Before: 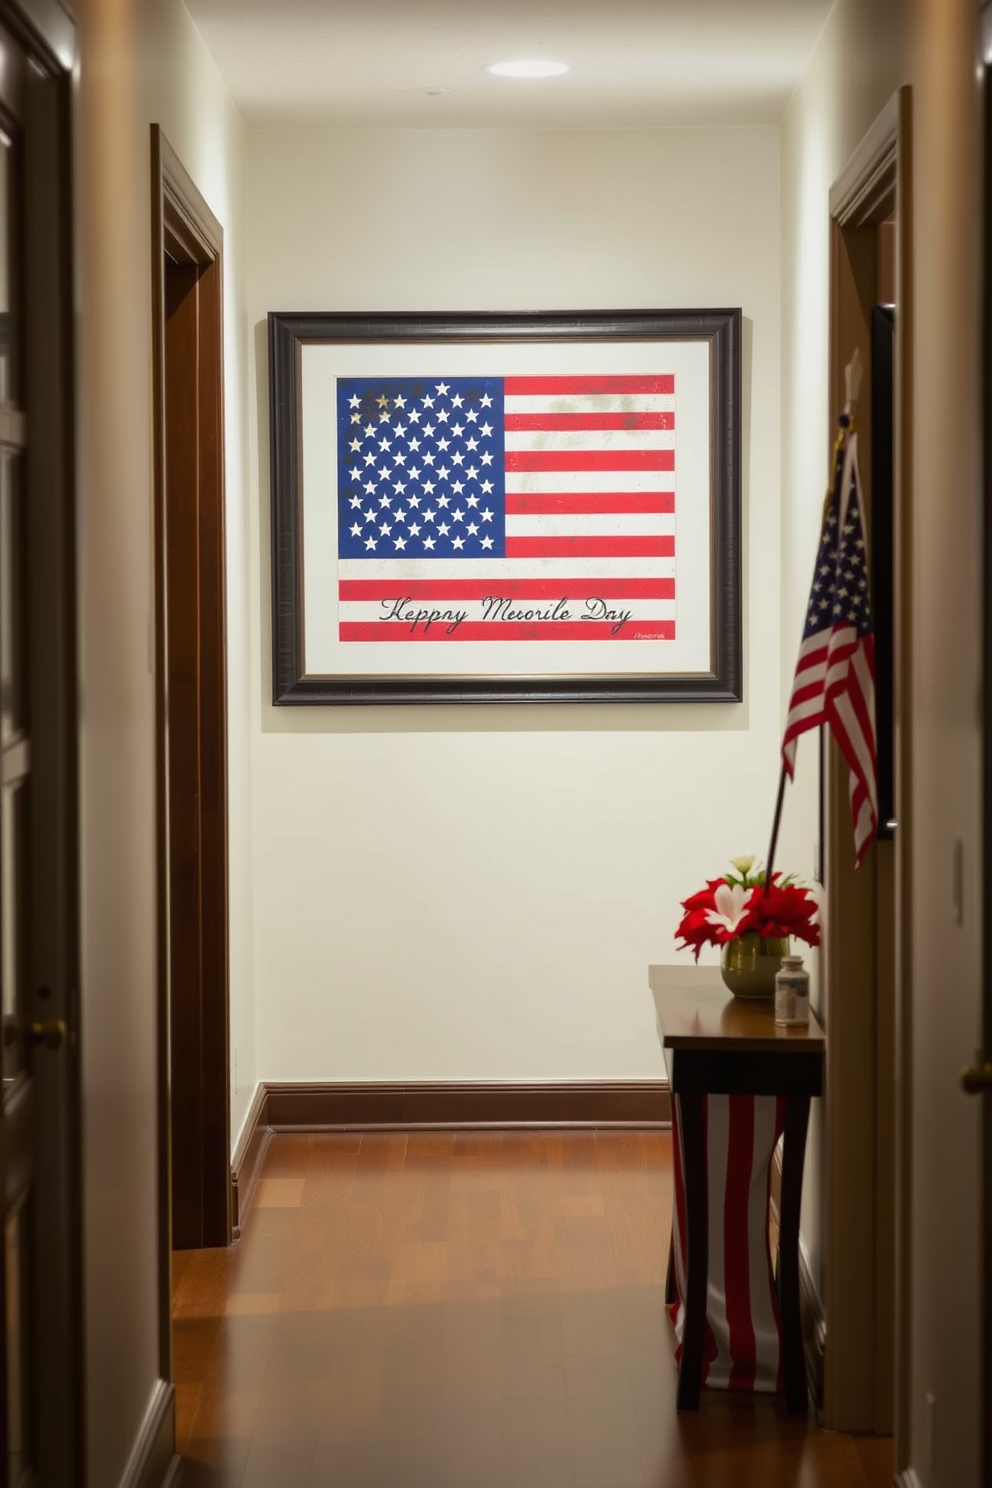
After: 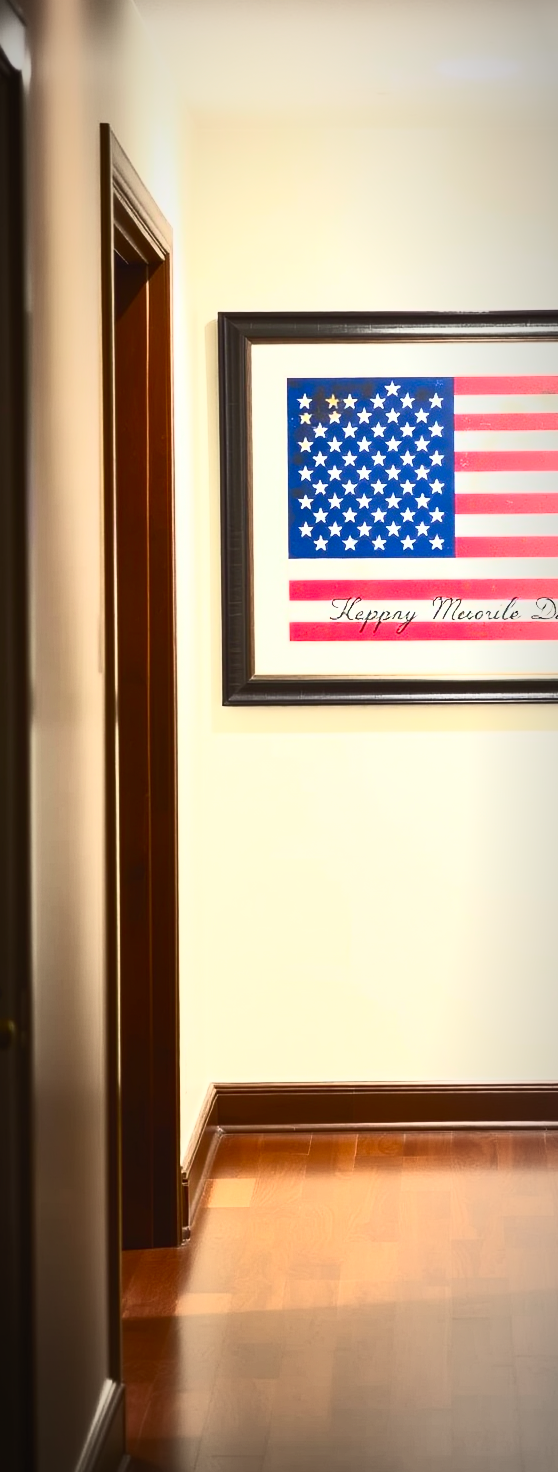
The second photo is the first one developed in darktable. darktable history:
contrast brightness saturation: contrast 0.81, brightness 0.59, saturation 0.607
crop: left 5.074%, right 38.673%
vignetting: fall-off start 67.7%, fall-off radius 66.8%, automatic ratio true
